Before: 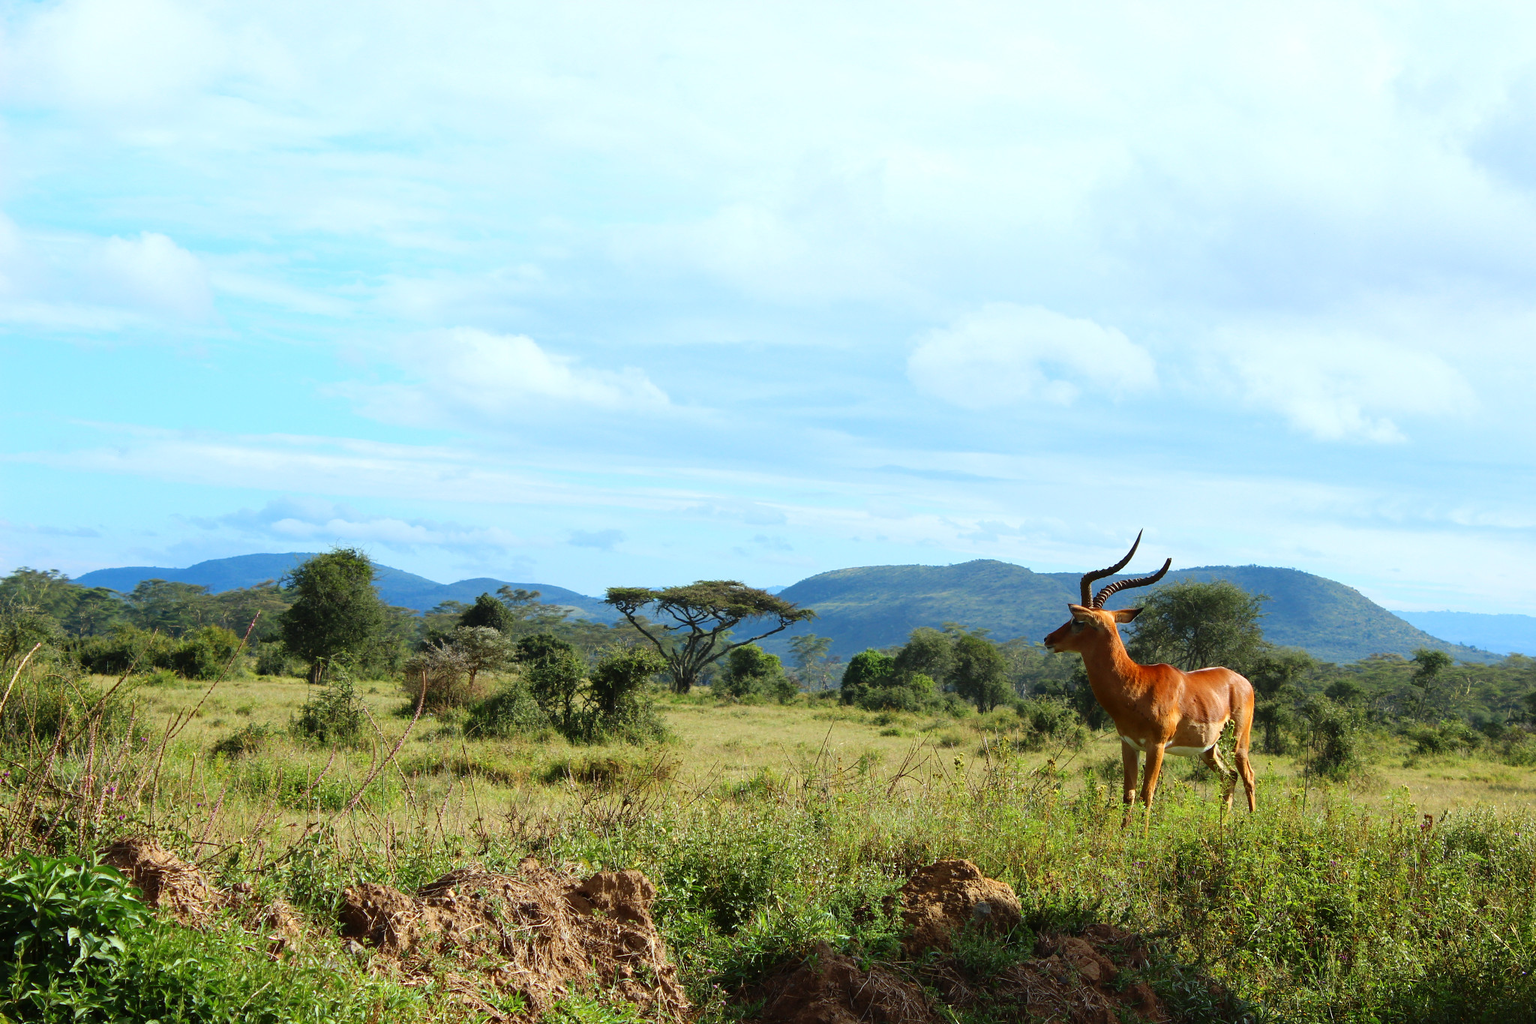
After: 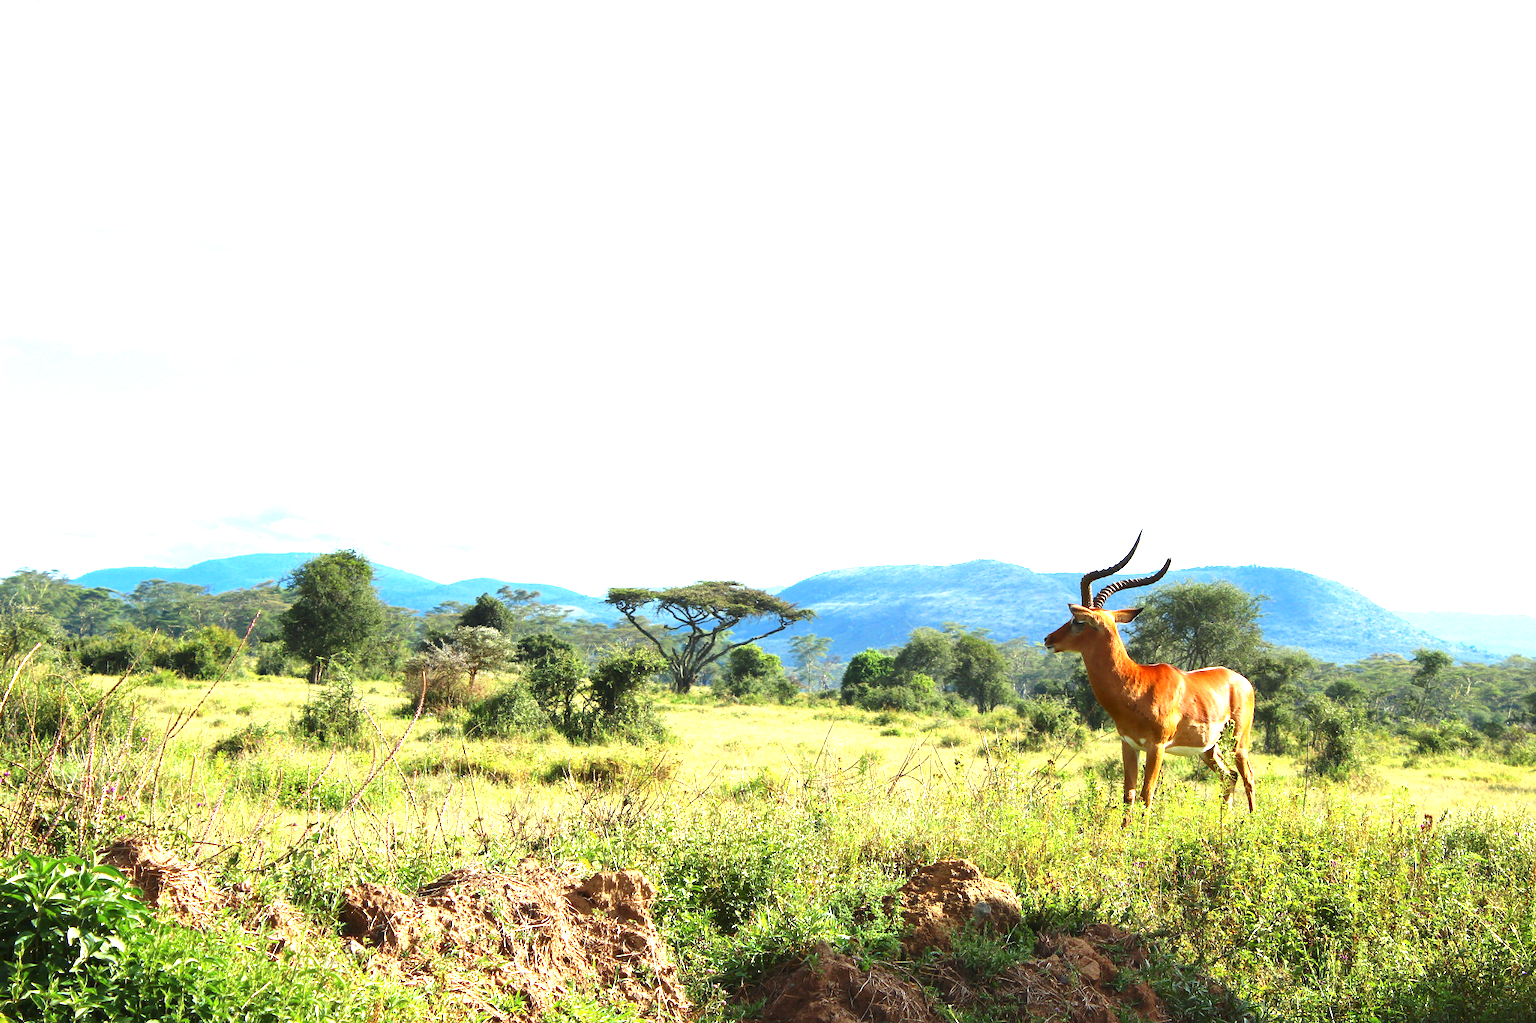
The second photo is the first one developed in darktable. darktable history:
exposure: exposure 1.485 EV, compensate highlight preservation false
